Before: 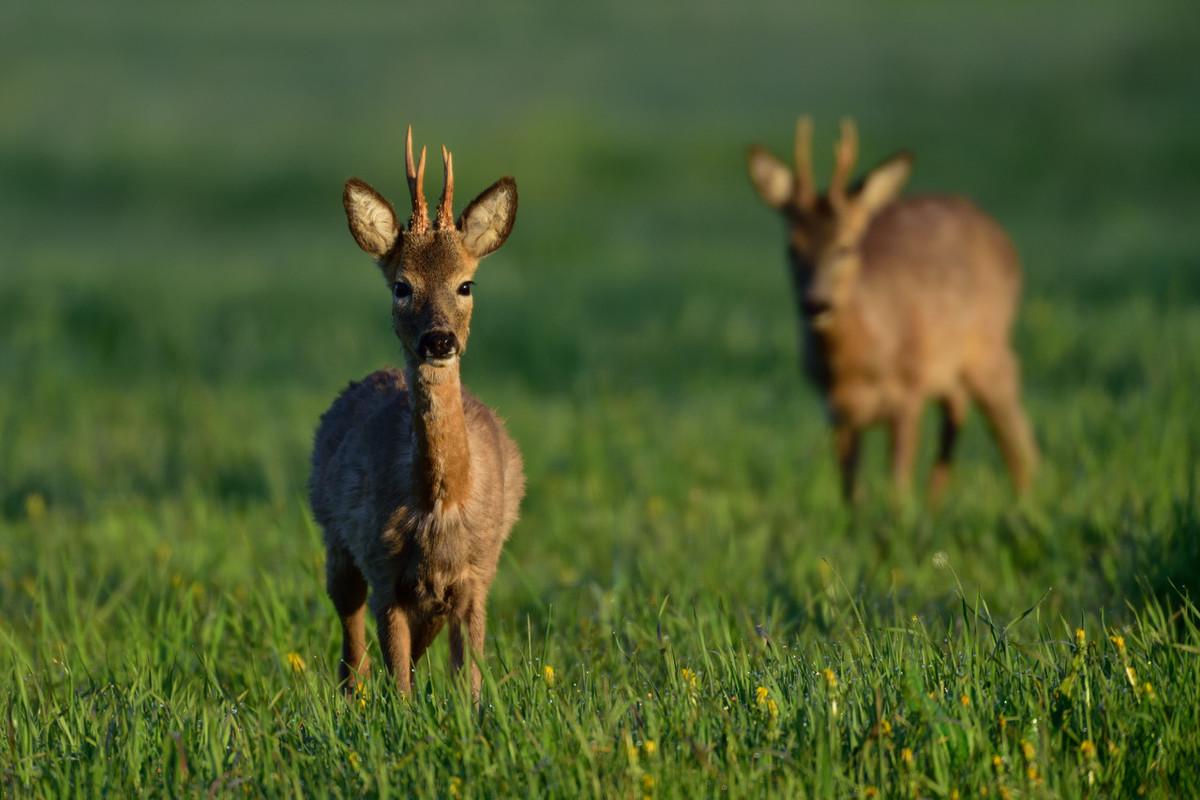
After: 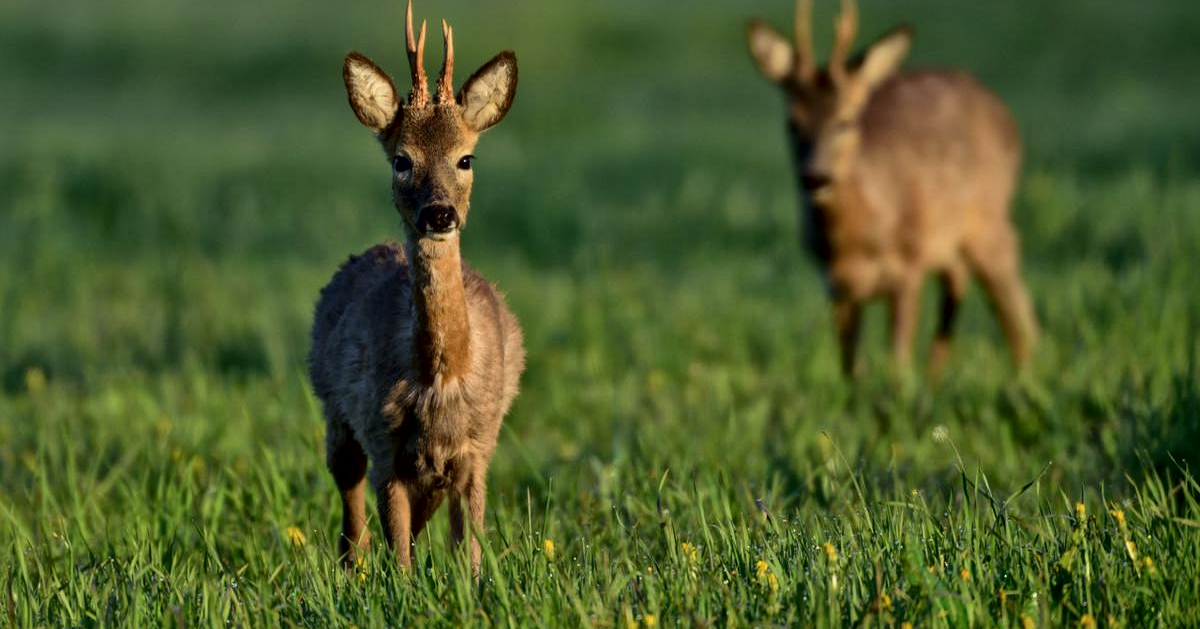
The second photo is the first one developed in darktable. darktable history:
crop and rotate: top 15.774%, bottom 5.506%
local contrast: mode bilateral grid, contrast 20, coarseness 20, detail 150%, midtone range 0.2
